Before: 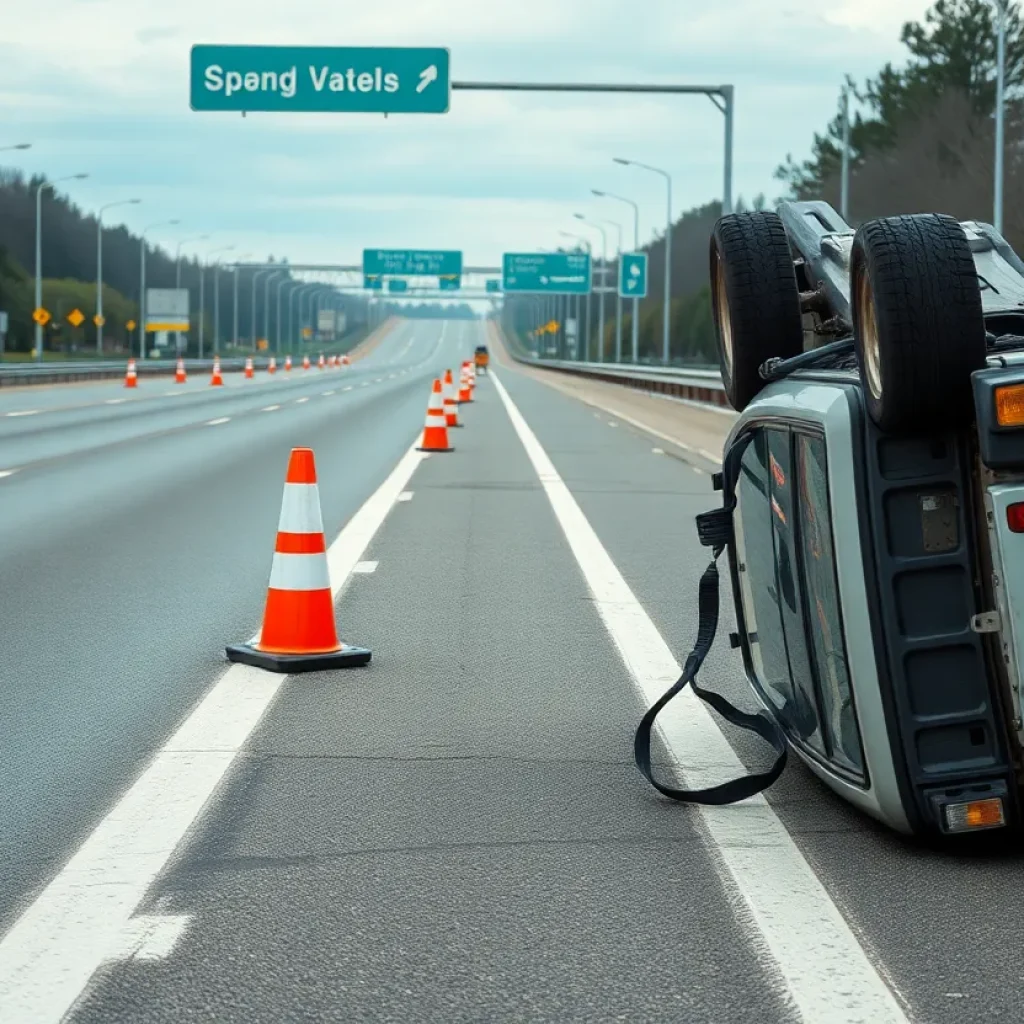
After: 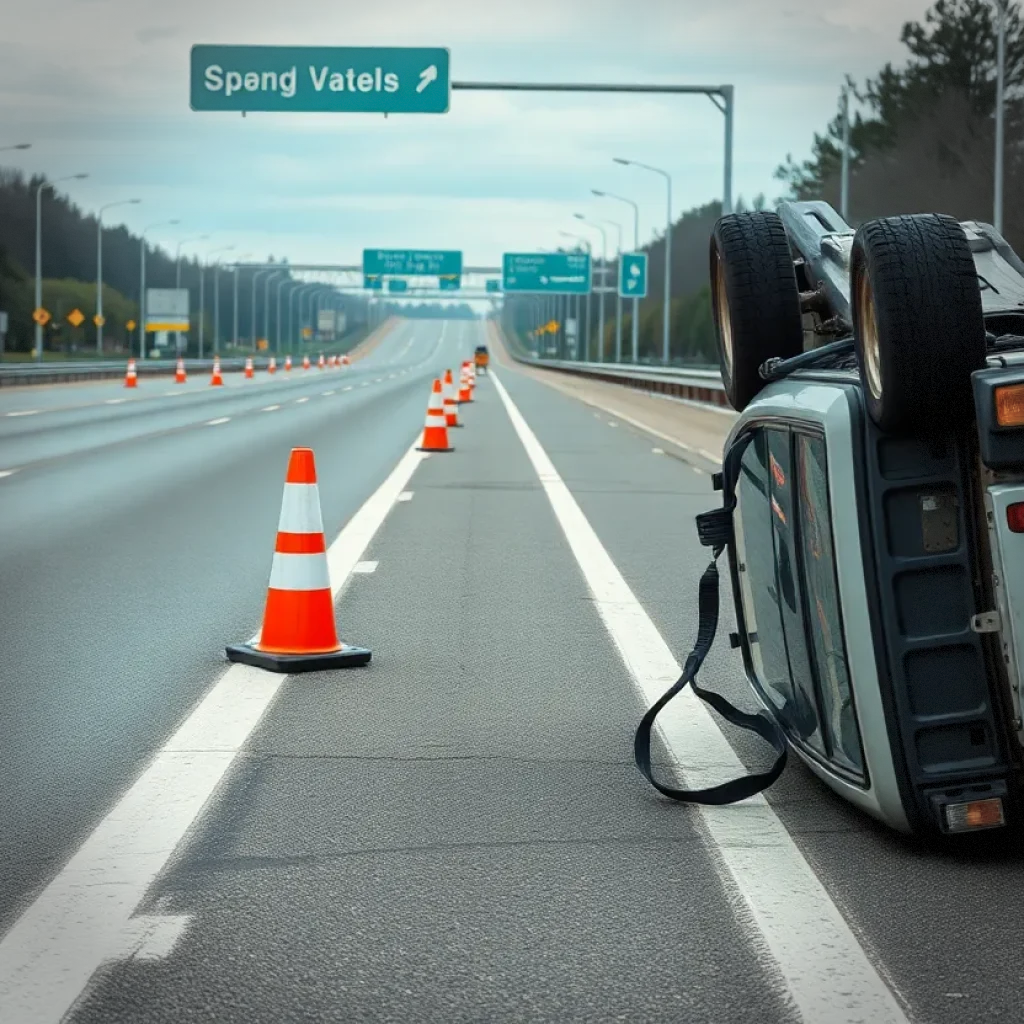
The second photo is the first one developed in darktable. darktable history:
vignetting: fall-off radius 44.99%, dithering 8-bit output, unbound false
